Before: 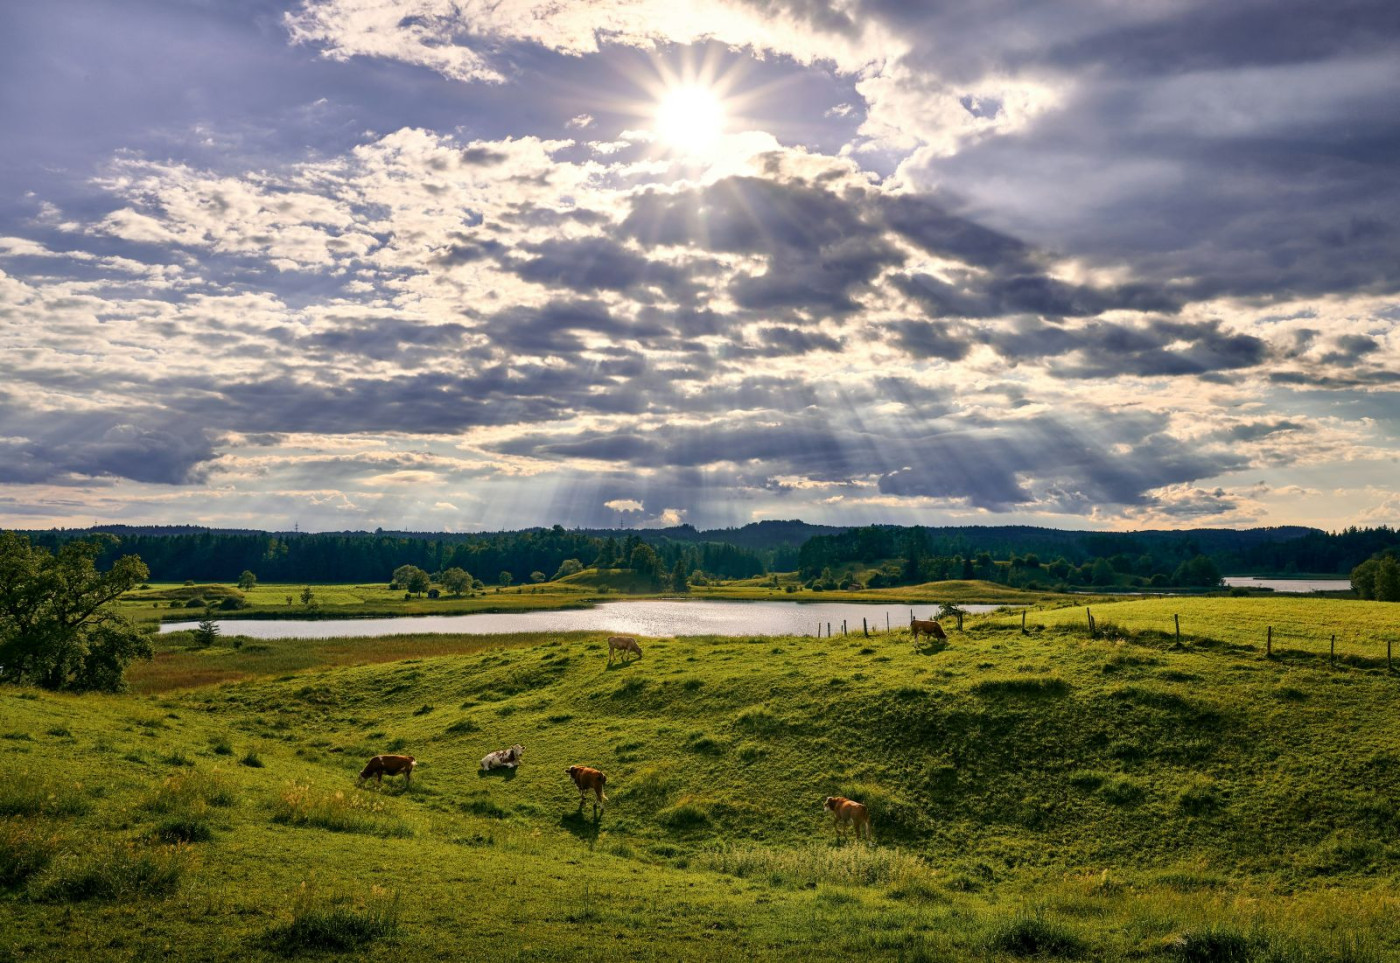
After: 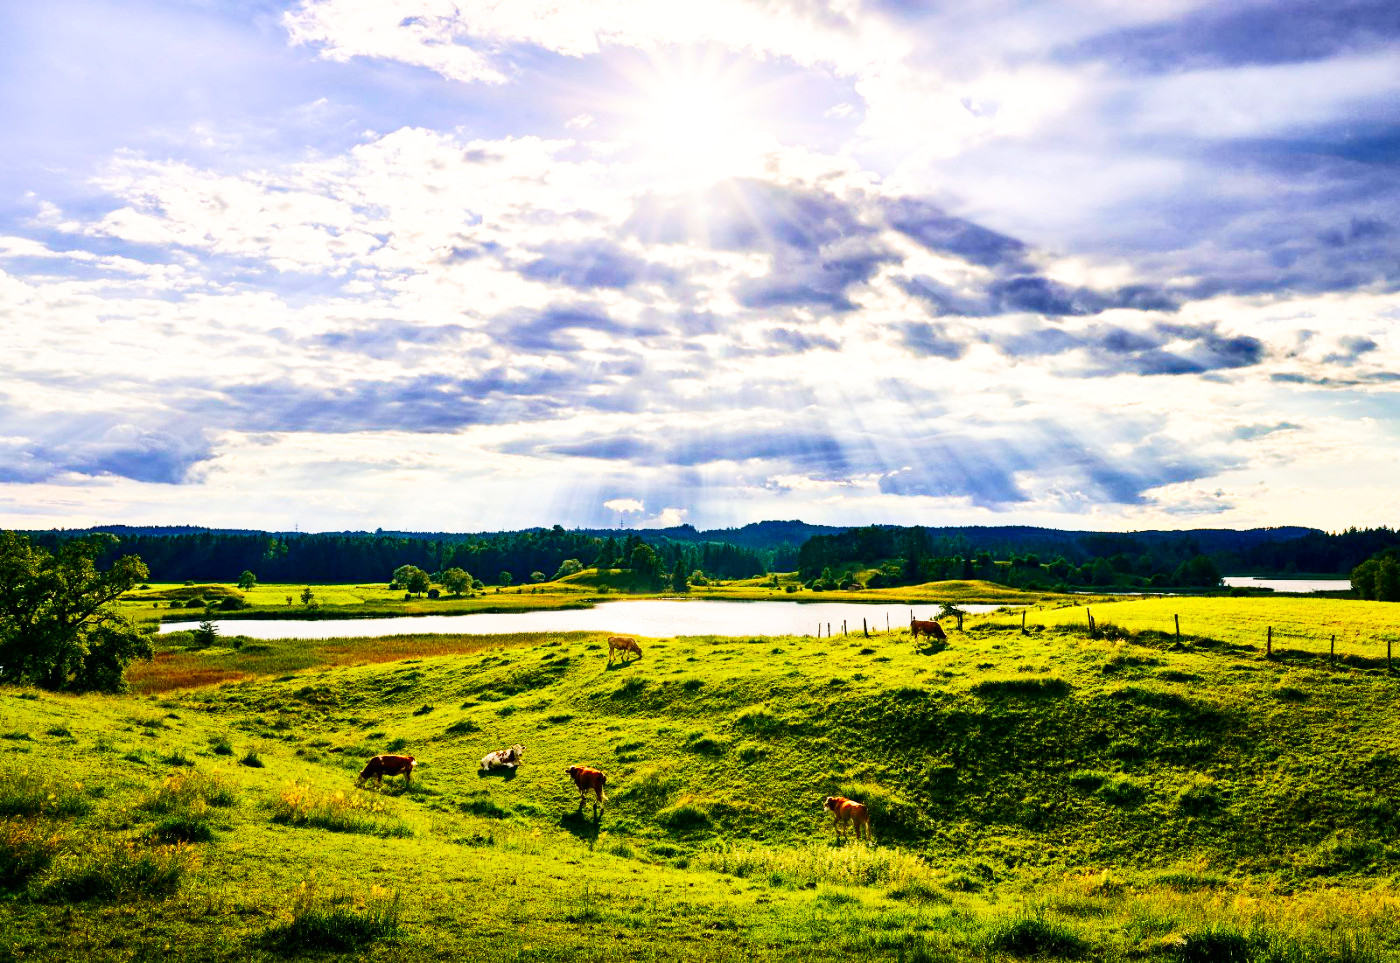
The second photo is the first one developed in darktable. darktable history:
contrast brightness saturation: contrast 0.16, saturation 0.32
base curve: curves: ch0 [(0, 0) (0.007, 0.004) (0.027, 0.03) (0.046, 0.07) (0.207, 0.54) (0.442, 0.872) (0.673, 0.972) (1, 1)], preserve colors none
